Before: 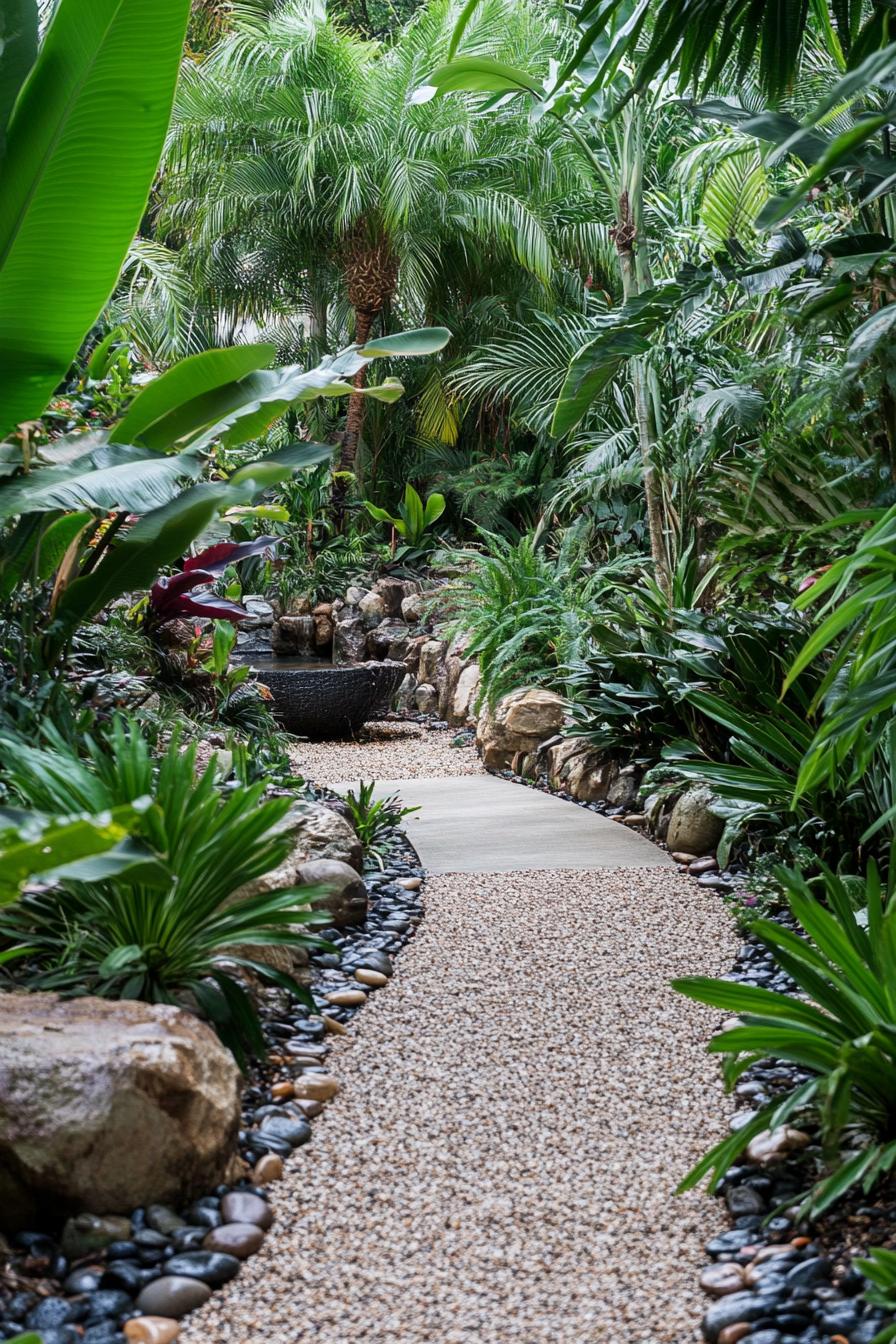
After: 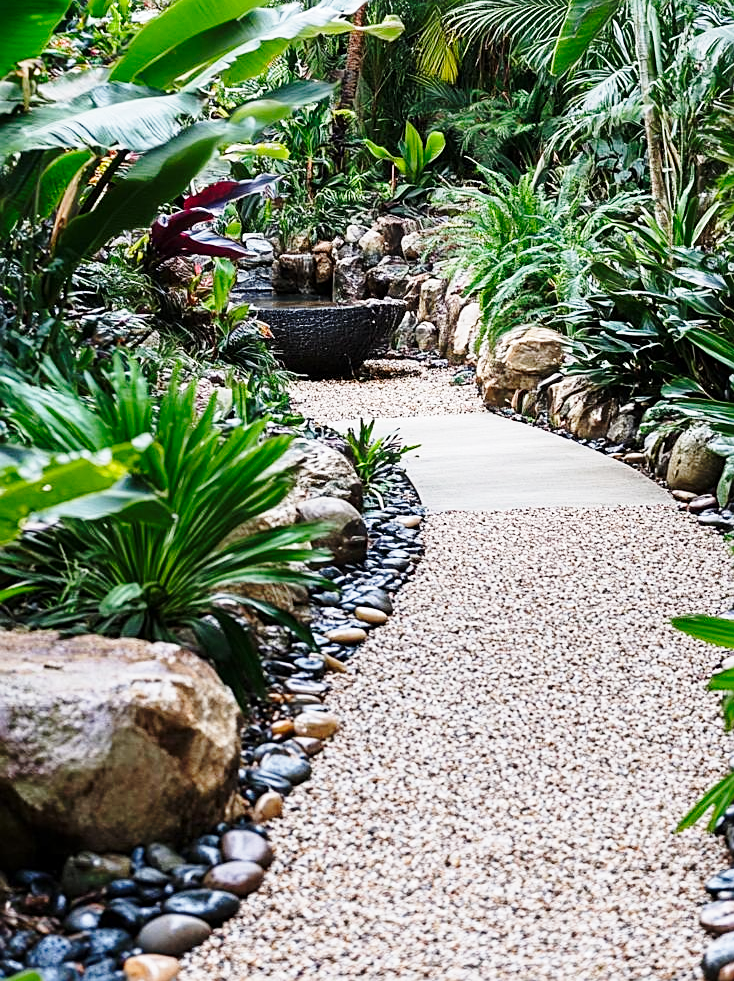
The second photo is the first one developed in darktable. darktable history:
crop: top 26.938%, right 18.059%
base curve: curves: ch0 [(0, 0) (0.028, 0.03) (0.121, 0.232) (0.46, 0.748) (0.859, 0.968) (1, 1)], preserve colors none
sharpen: on, module defaults
